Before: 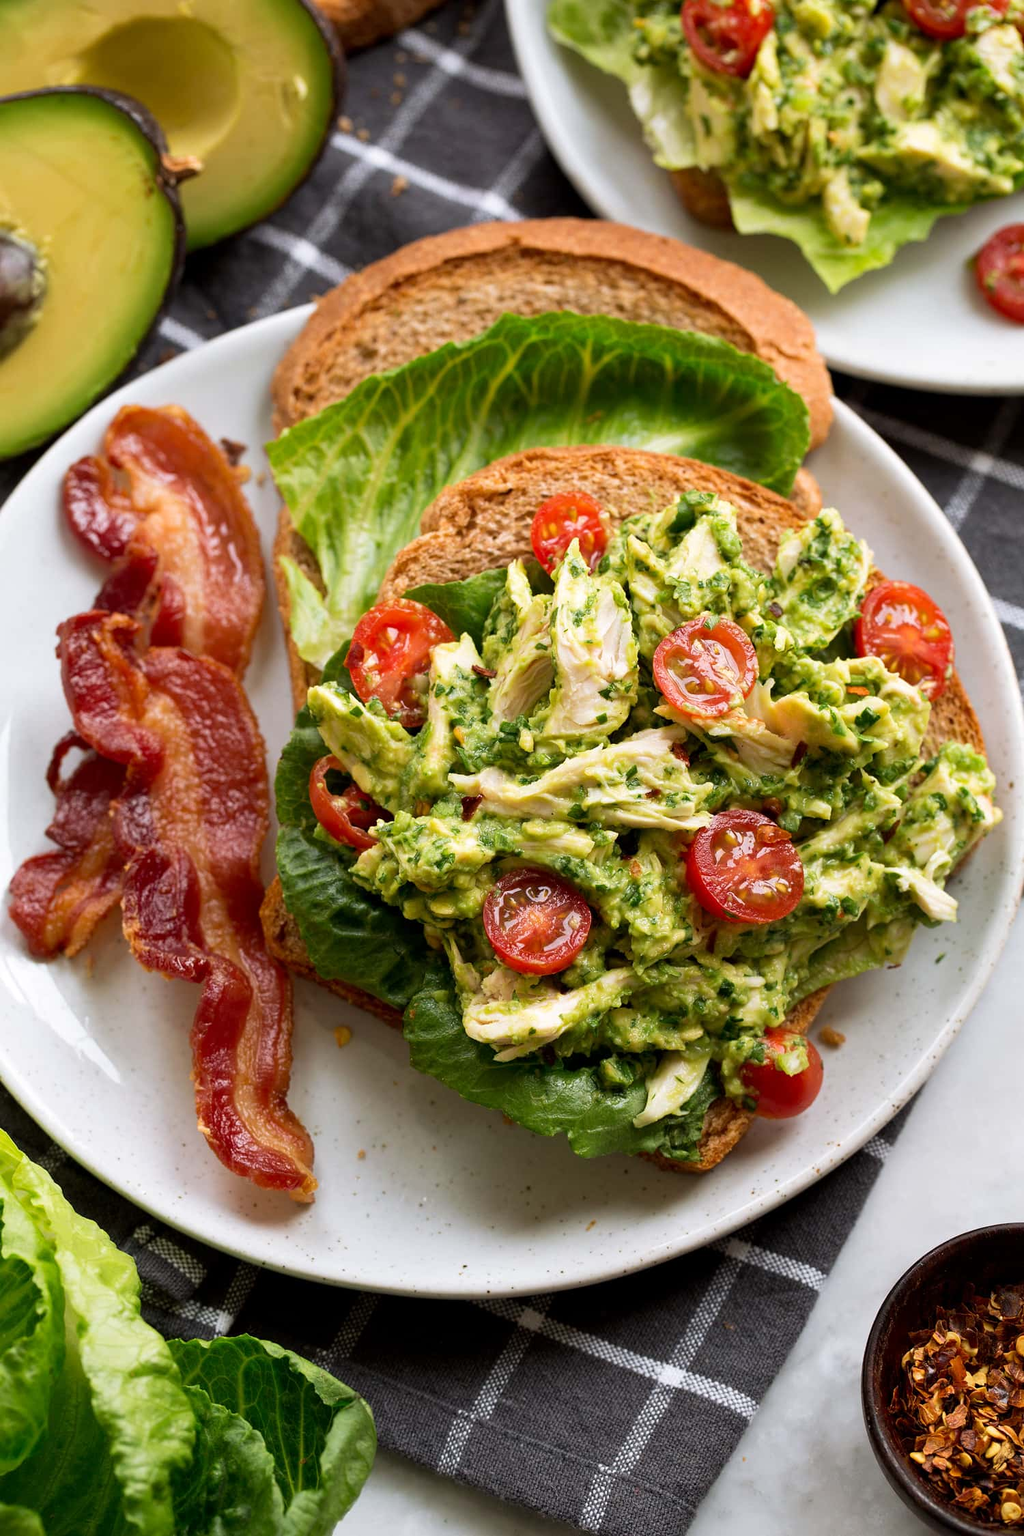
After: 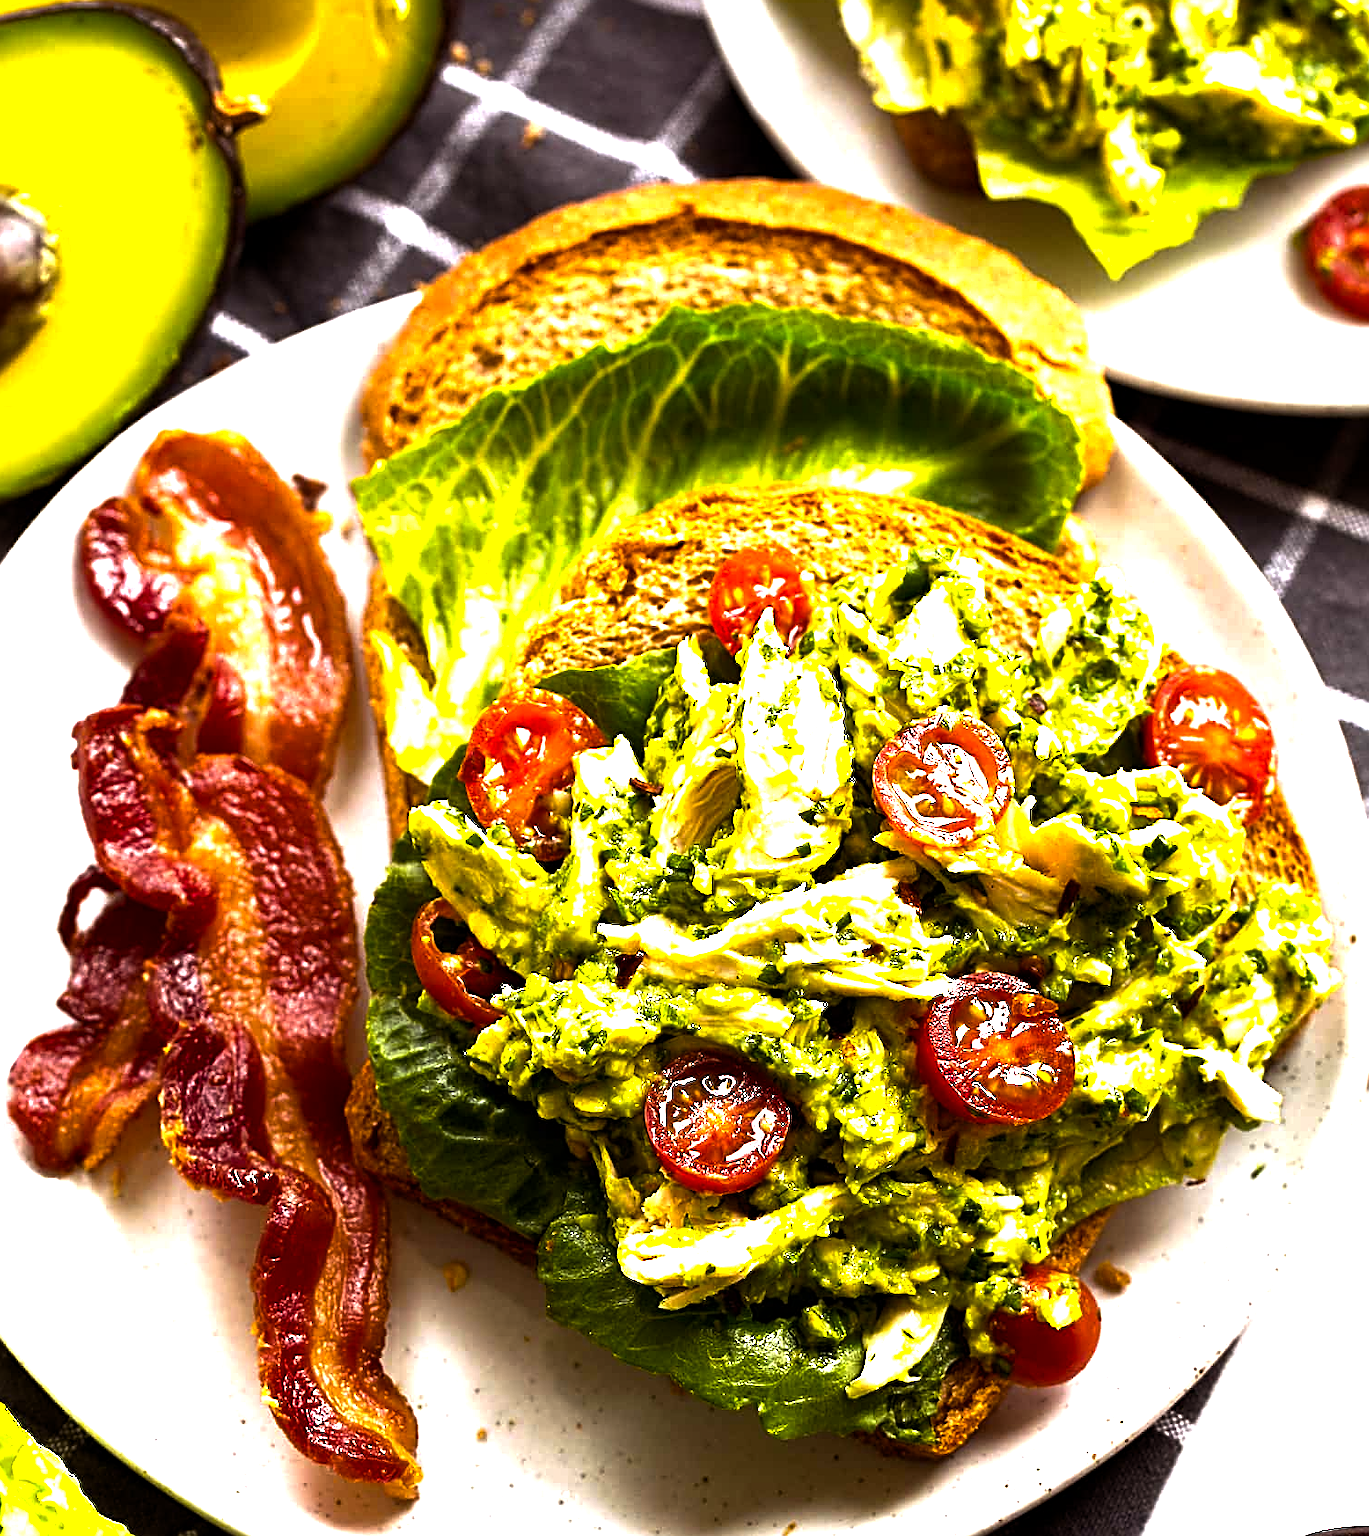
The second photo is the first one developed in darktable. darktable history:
crop: left 0.332%, top 5.566%, bottom 19.892%
sharpen: radius 2.632, amount 0.671
exposure: exposure -0.115 EV, compensate exposure bias true, compensate highlight preservation false
color balance rgb: power › chroma 1.045%, power › hue 26.32°, perceptual saturation grading › global saturation 30.53%, perceptual brilliance grading › highlights 74.239%, perceptual brilliance grading › shadows -30.192%
